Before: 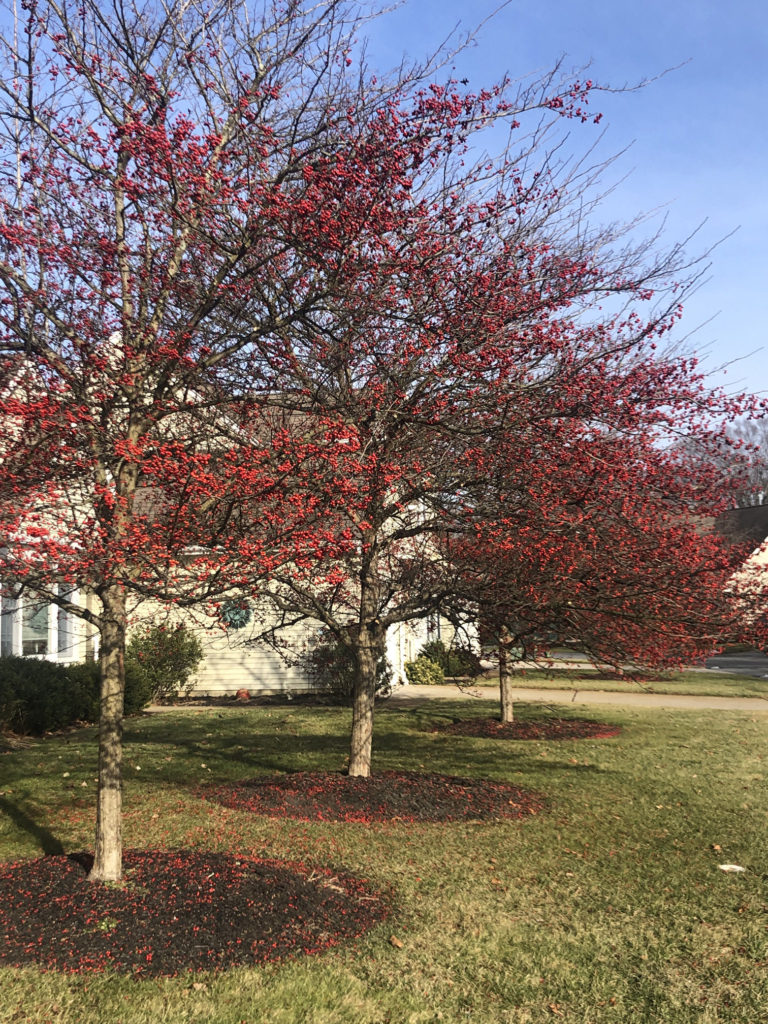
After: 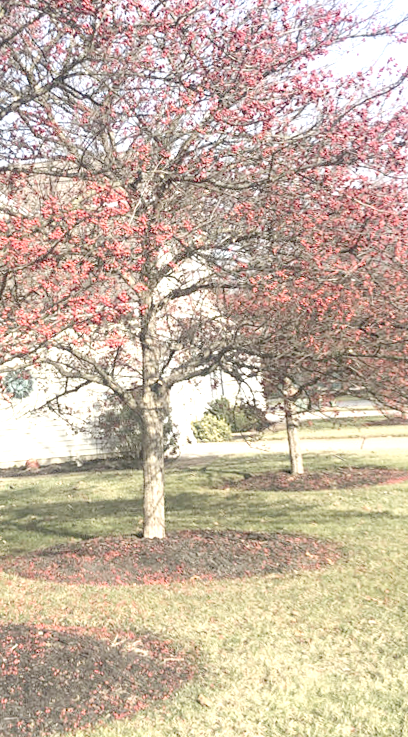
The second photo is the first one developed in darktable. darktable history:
rotate and perspective: rotation -4.2°, shear 0.006, automatic cropping off
tone equalizer "contrast tone curve: medium": -8 EV -0.75 EV, -7 EV -0.7 EV, -6 EV -0.6 EV, -5 EV -0.4 EV, -3 EV 0.4 EV, -2 EV 0.6 EV, -1 EV 0.7 EV, +0 EV 0.75 EV, edges refinement/feathering 500, mask exposure compensation -1.57 EV, preserve details no
crop: left 31.379%, top 24.658%, right 20.326%, bottom 6.628%
